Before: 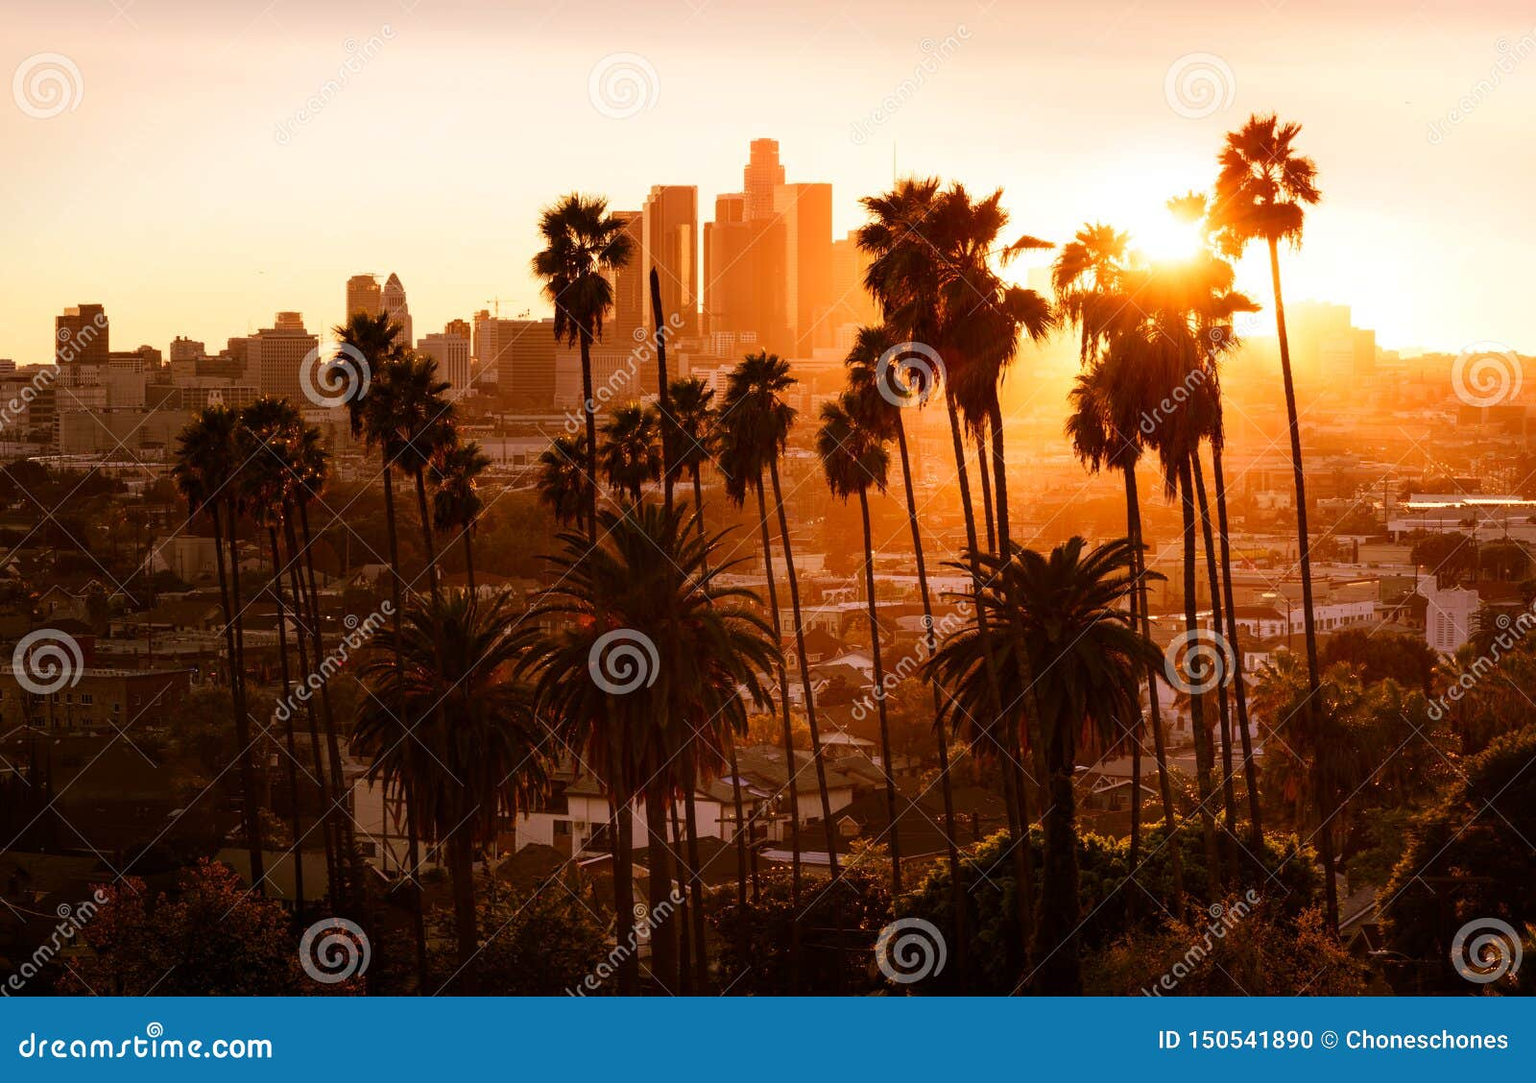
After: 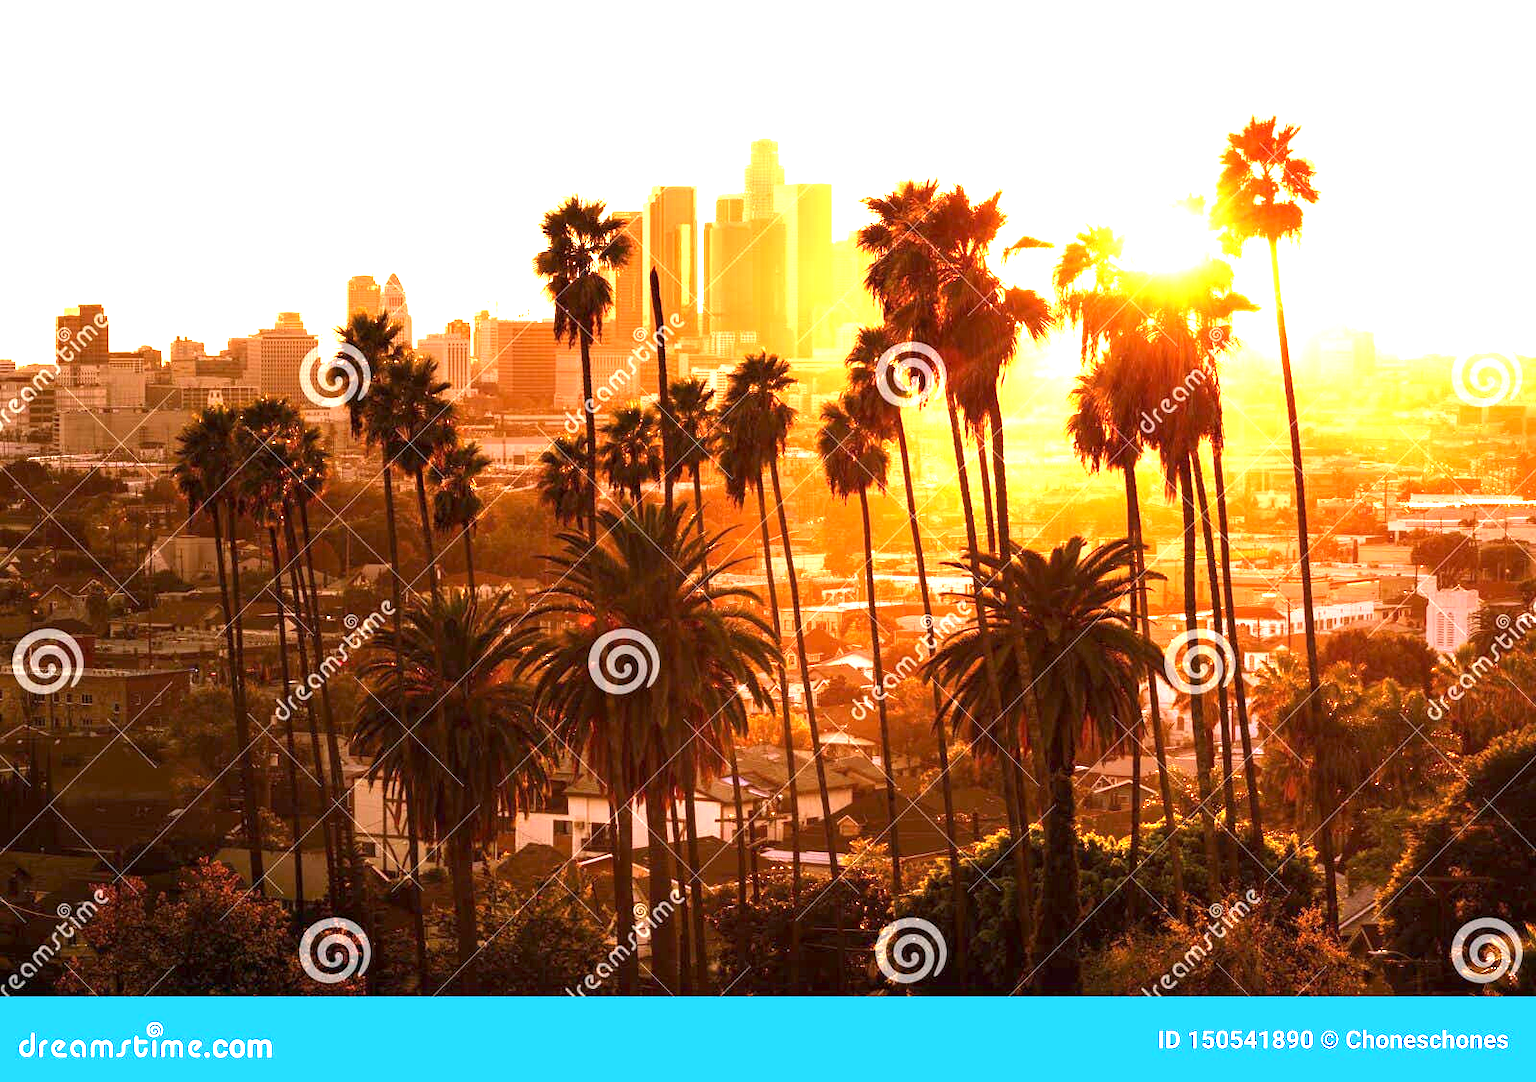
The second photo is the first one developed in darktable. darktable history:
exposure: exposure 2 EV, compensate highlight preservation false
